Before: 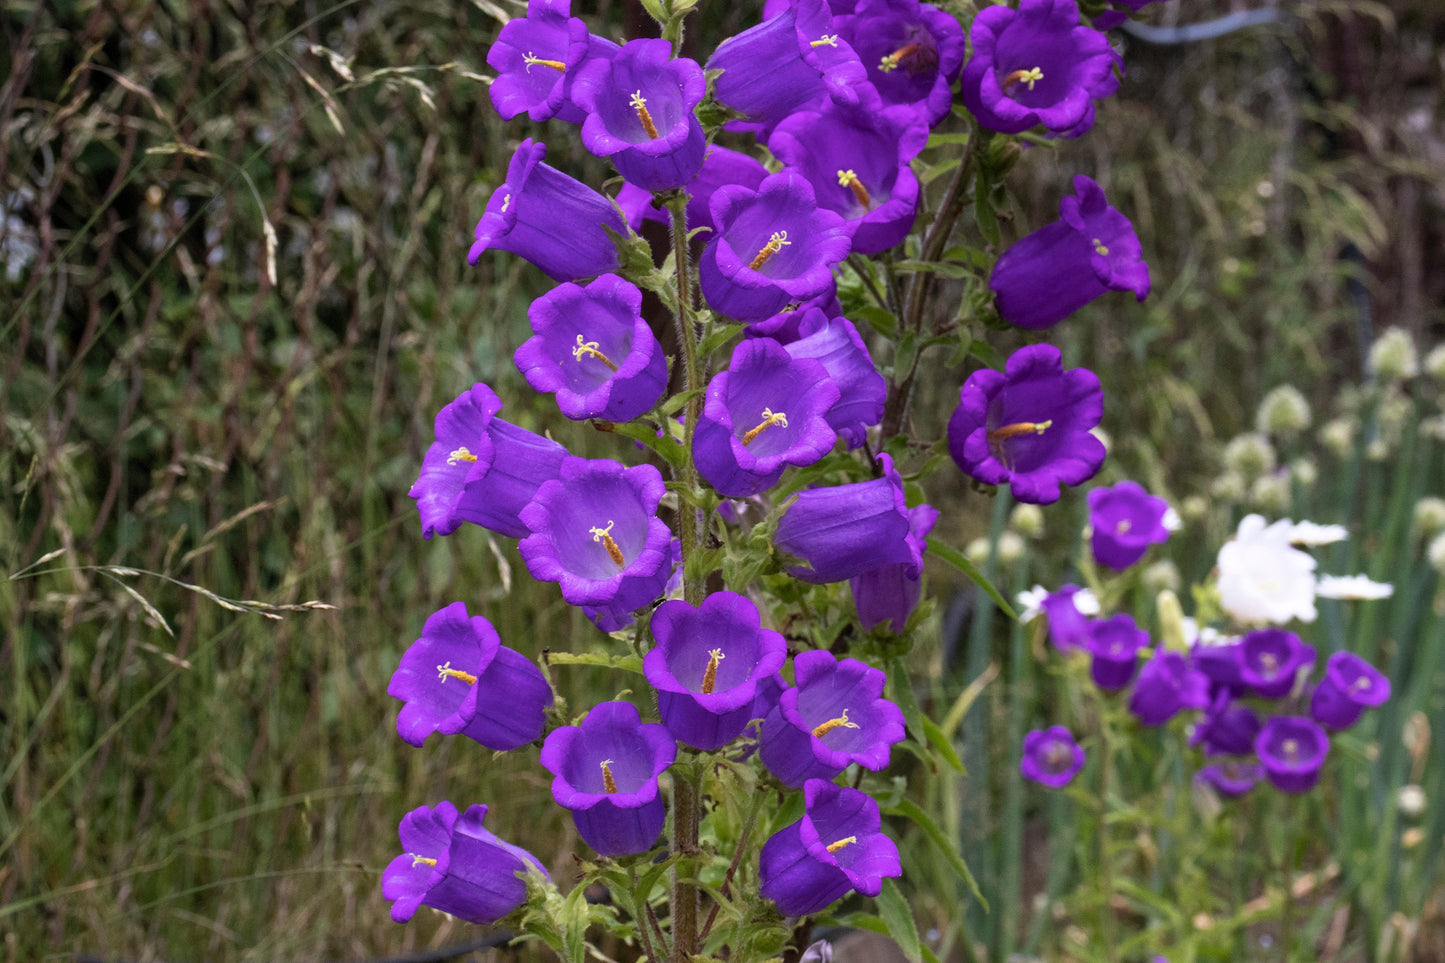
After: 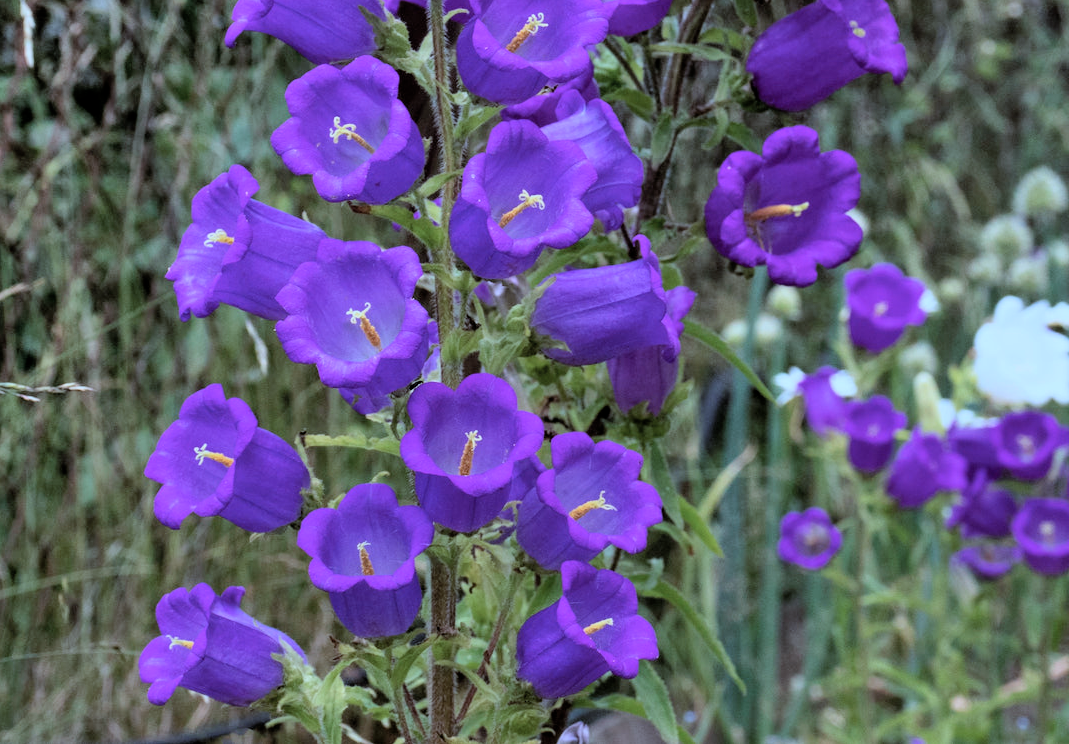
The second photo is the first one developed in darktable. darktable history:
shadows and highlights: shadows 52.36, highlights -28.38, soften with gaussian
crop: left 16.837%, top 22.707%, right 9.116%
color correction: highlights a* -8.97, highlights b* -23.2
filmic rgb: black relative exposure -7.56 EV, white relative exposure 4.64 EV, target black luminance 0%, hardness 3.54, latitude 50.4%, contrast 1.031, highlights saturation mix 9.64%, shadows ↔ highlights balance -0.177%, color science v6 (2022)
exposure: exposure 0.376 EV, compensate highlight preservation false
contrast brightness saturation: saturation -0.085
